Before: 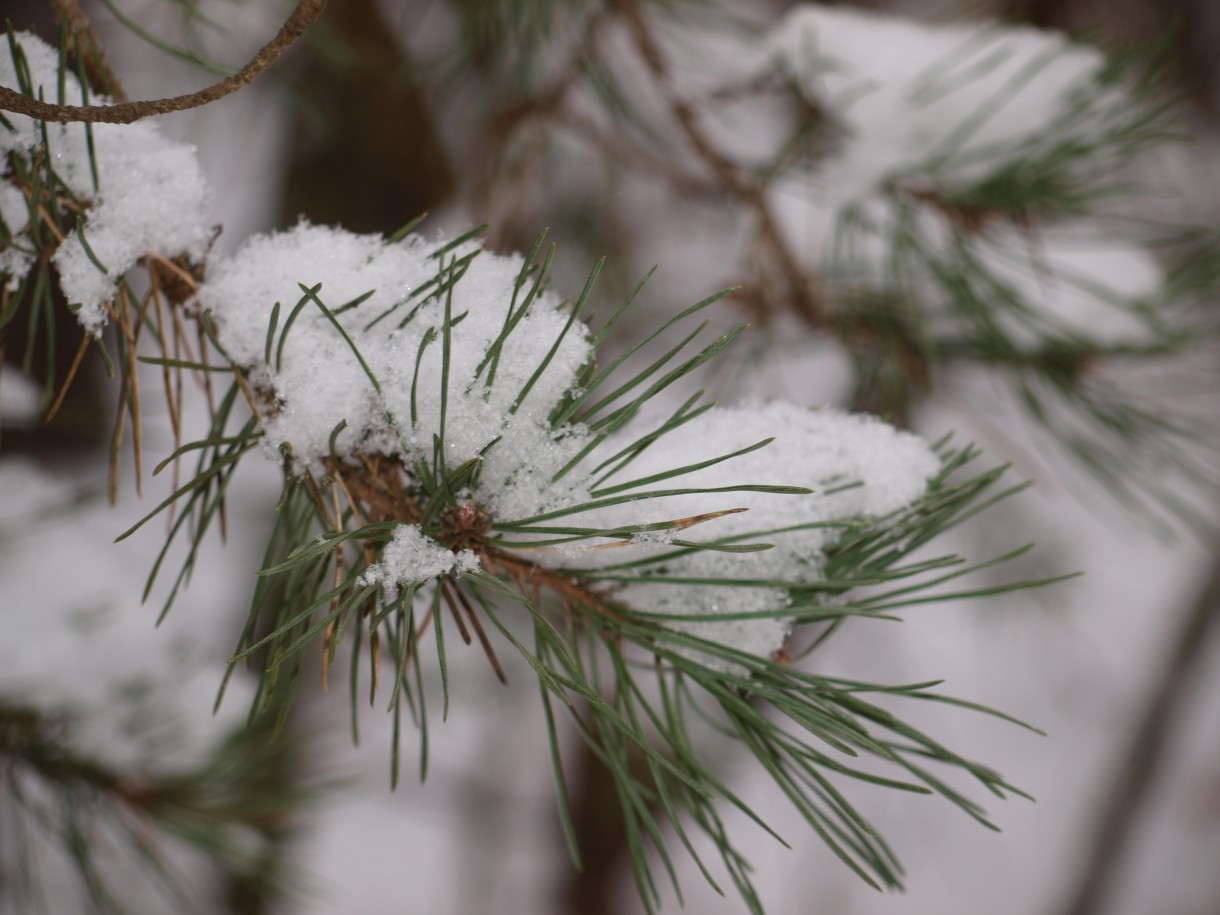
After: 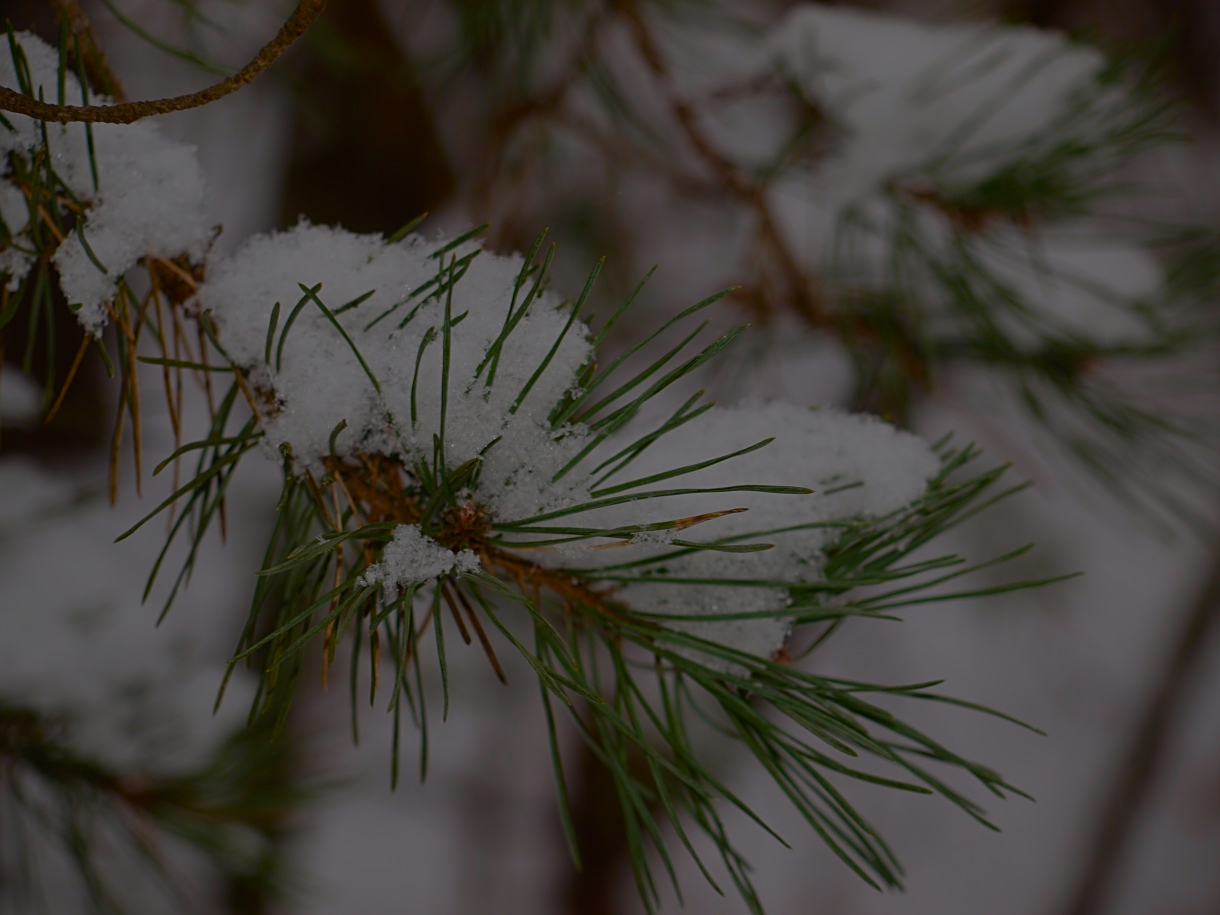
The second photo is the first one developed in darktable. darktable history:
color balance rgb: perceptual saturation grading › global saturation 35.77%, perceptual saturation grading › shadows 35.918%, perceptual brilliance grading › global brilliance -48.08%, contrast 3.902%
sharpen: on, module defaults
